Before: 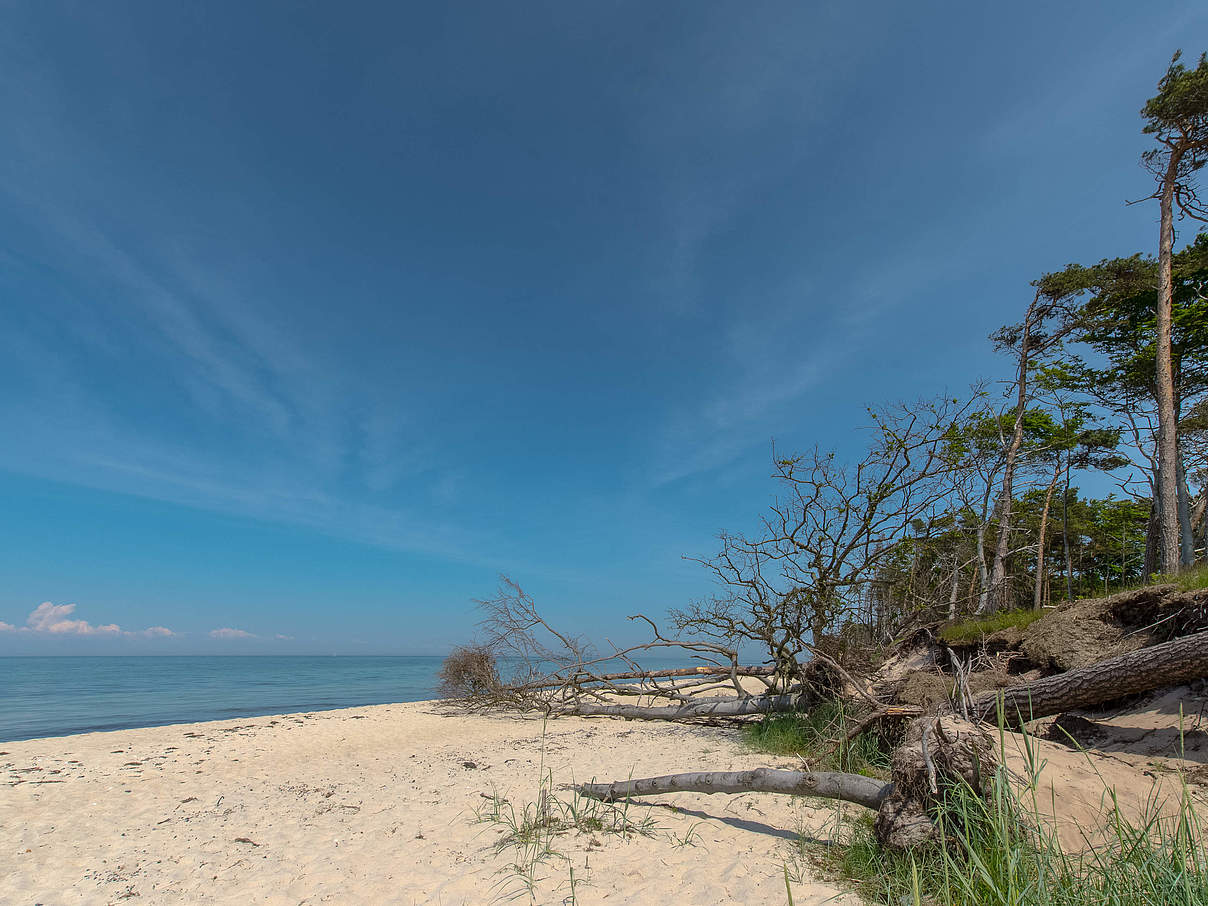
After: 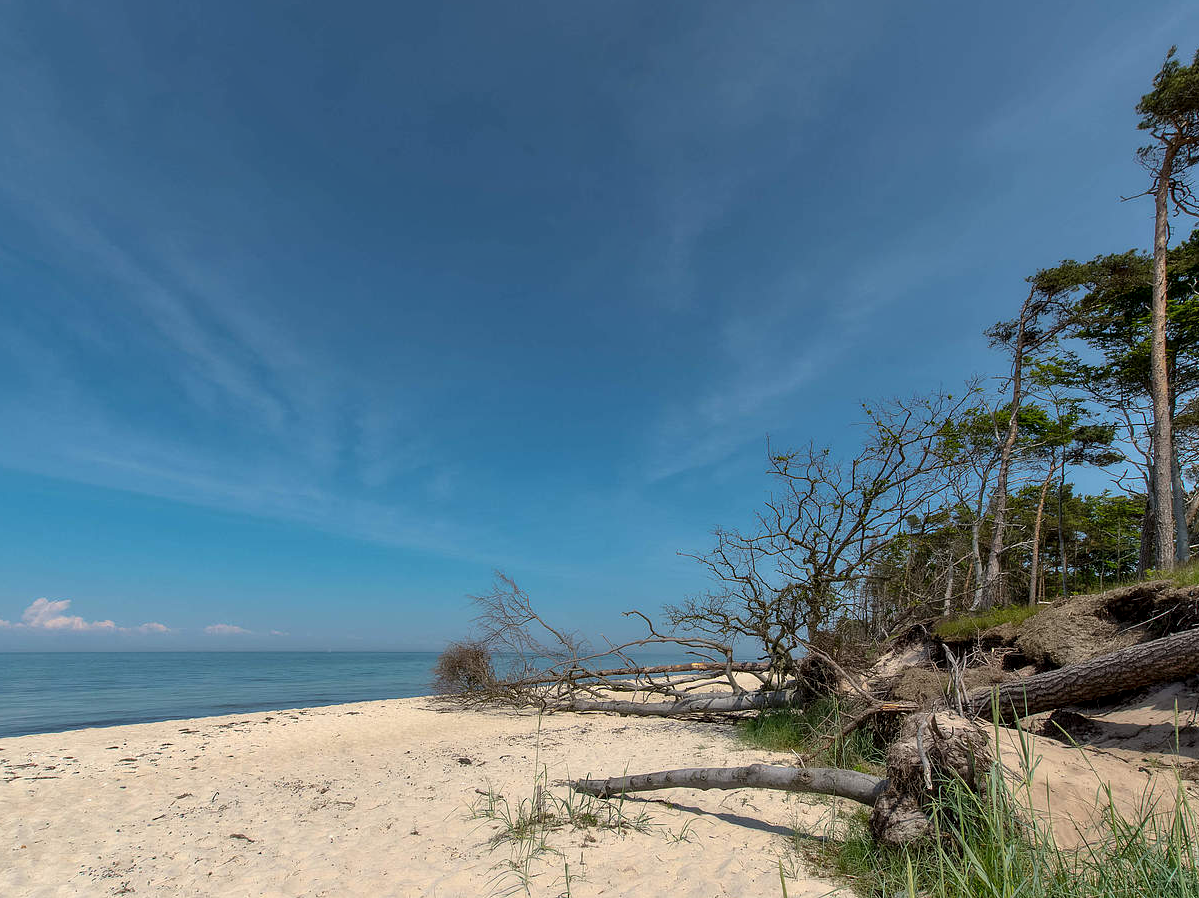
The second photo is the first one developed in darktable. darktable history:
tone equalizer: on, module defaults
crop: left 0.434%, top 0.485%, right 0.244%, bottom 0.386%
contrast equalizer: y [[0.514, 0.573, 0.581, 0.508, 0.5, 0.5], [0.5 ×6], [0.5 ×6], [0 ×6], [0 ×6]], mix 0.79
